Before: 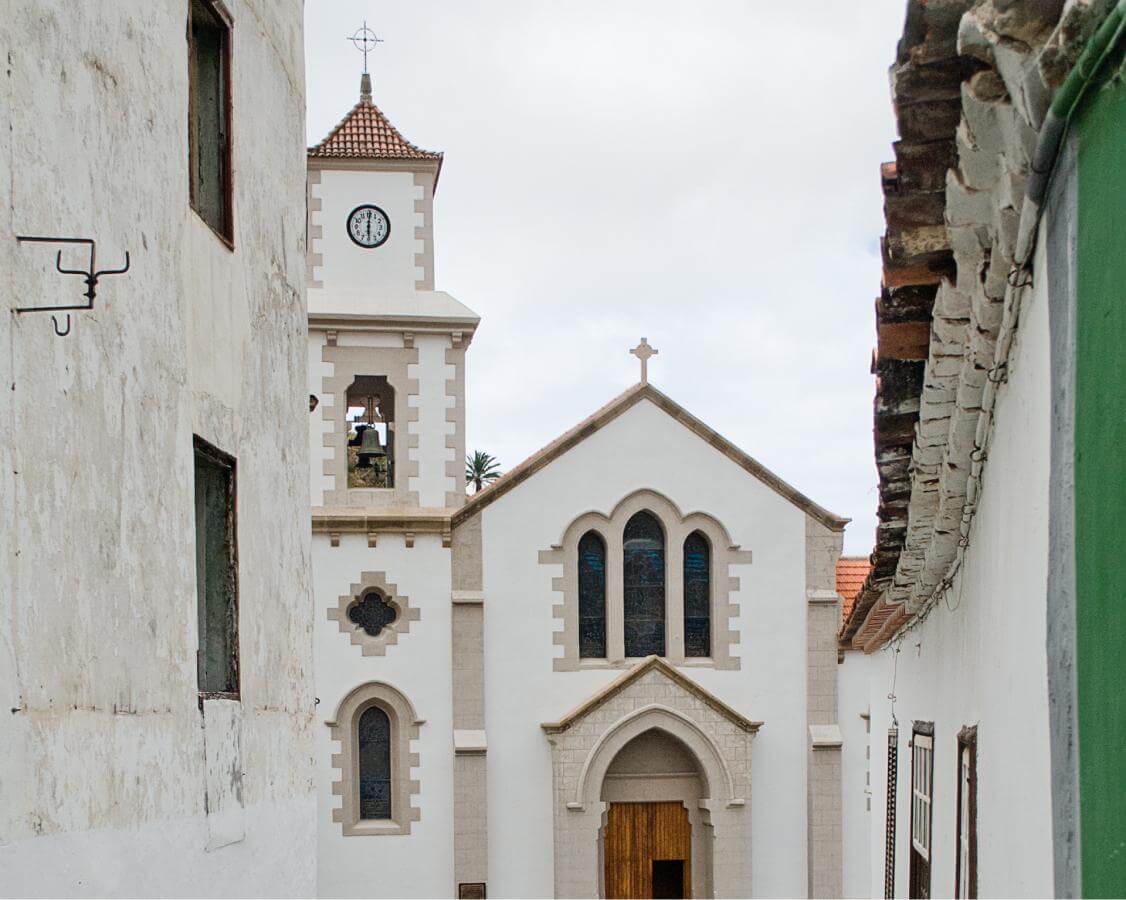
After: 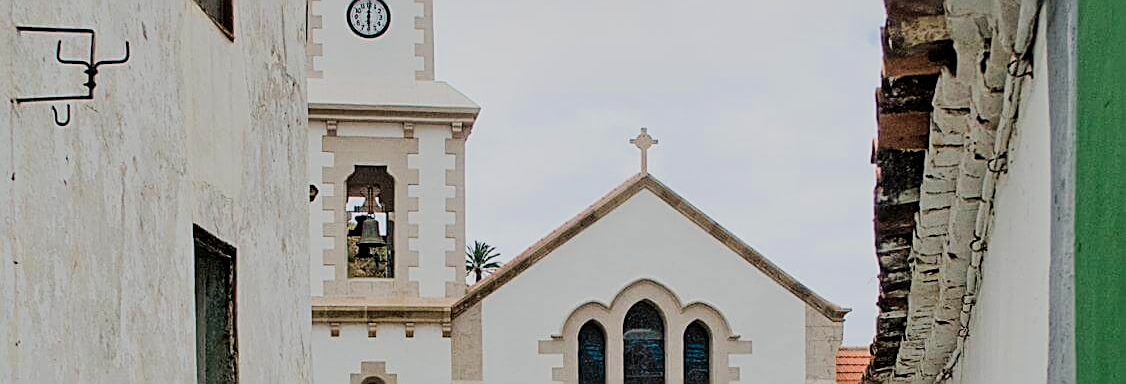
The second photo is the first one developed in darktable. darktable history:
filmic rgb: black relative exposure -7.65 EV, white relative exposure 4.56 EV, hardness 3.61
sharpen: amount 0.753
crop and rotate: top 23.442%, bottom 33.822%
velvia: on, module defaults
